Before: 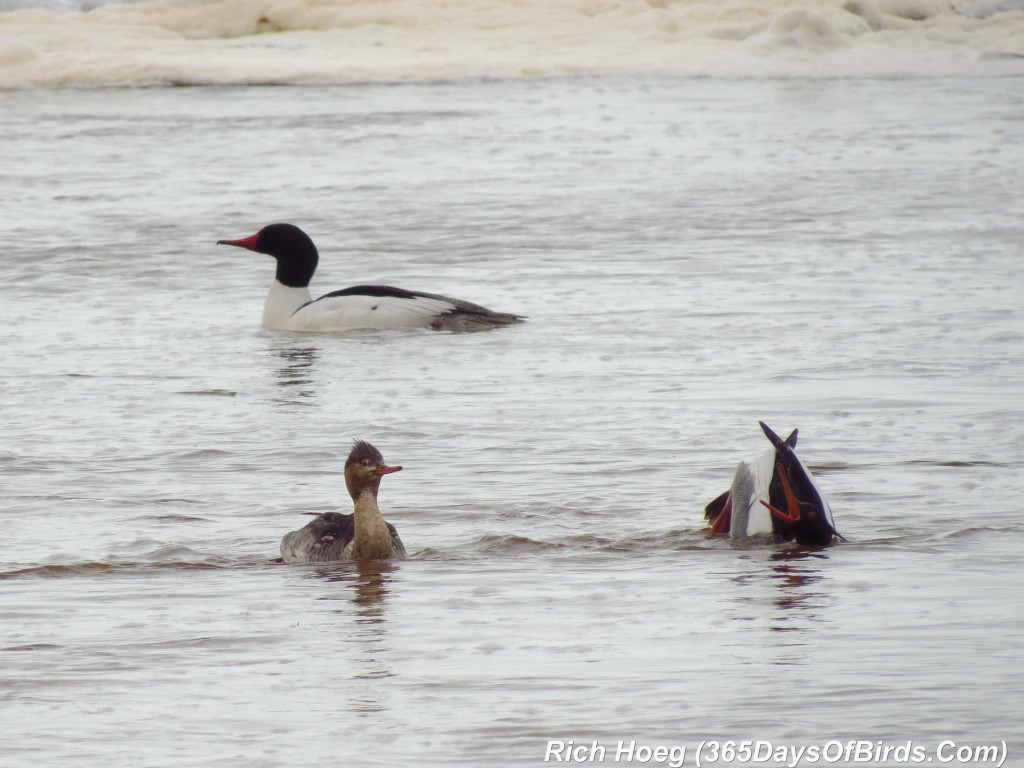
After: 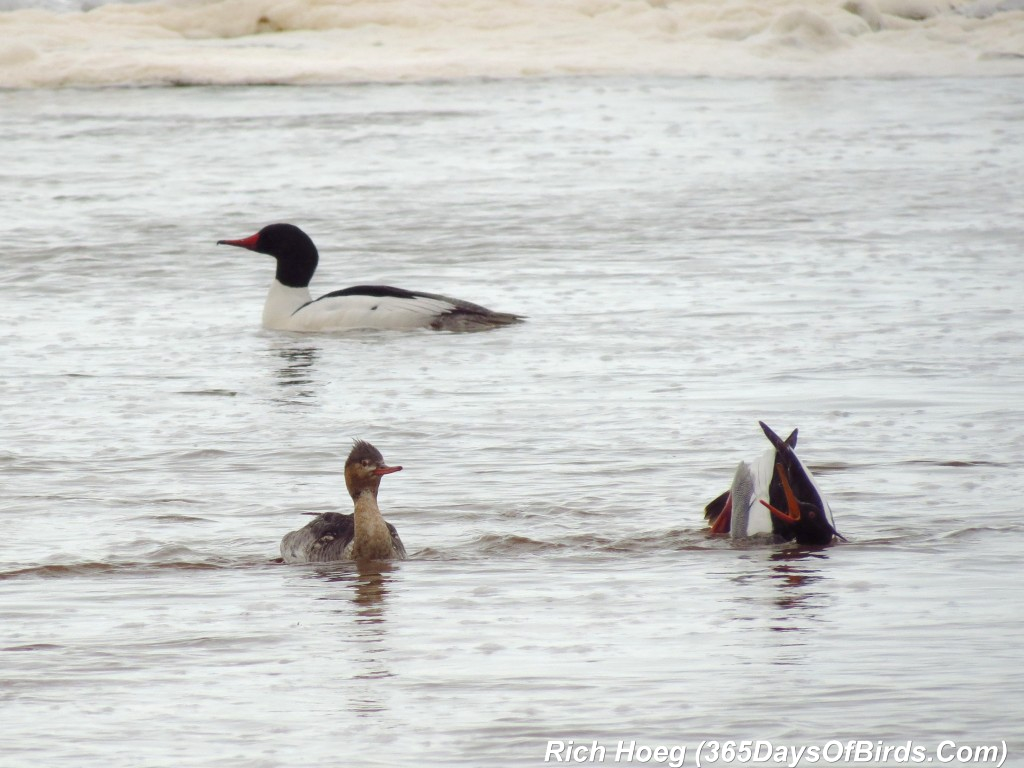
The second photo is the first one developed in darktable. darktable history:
exposure: black level correction 0.001, exposure 0.193 EV, compensate exposure bias true, compensate highlight preservation false
